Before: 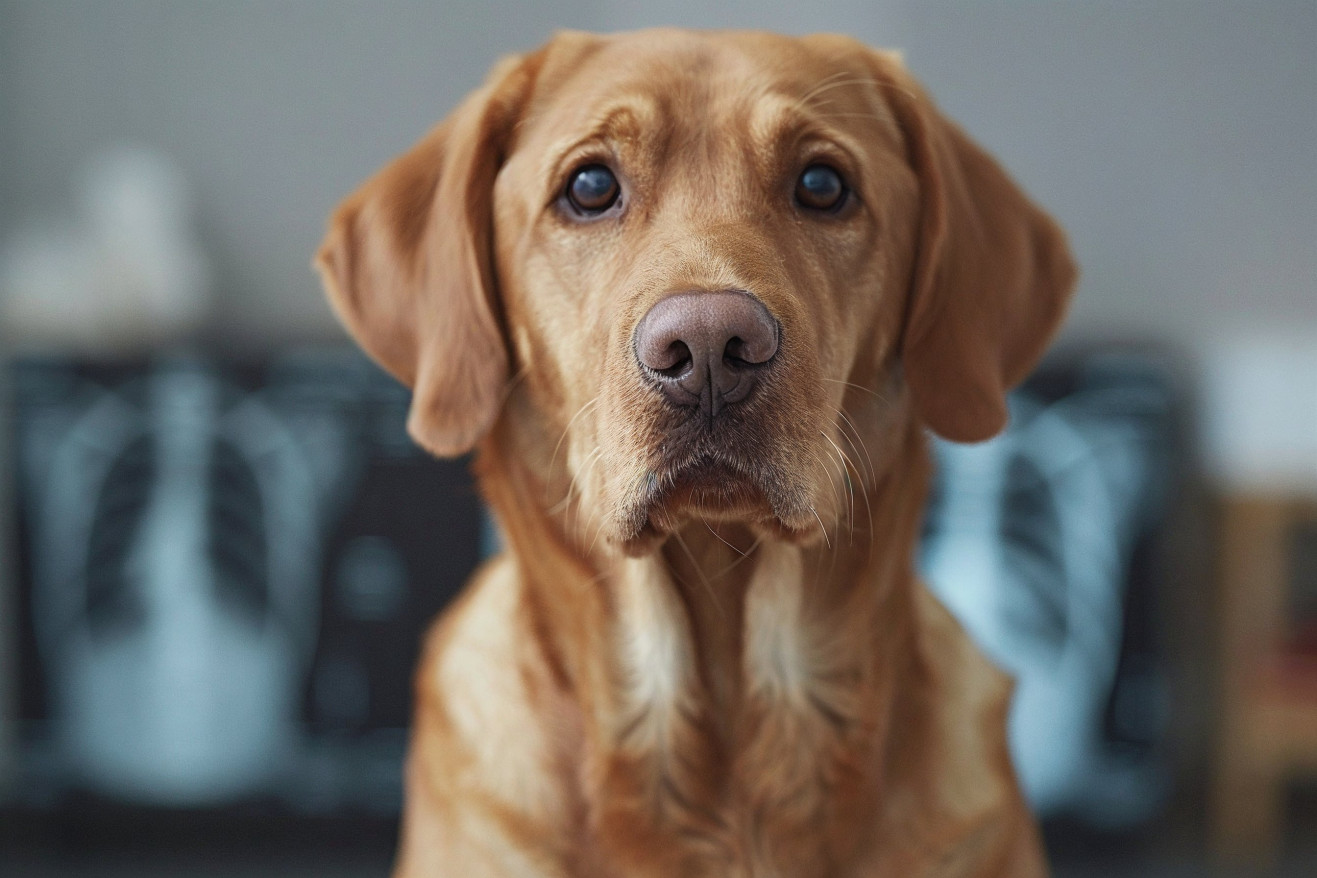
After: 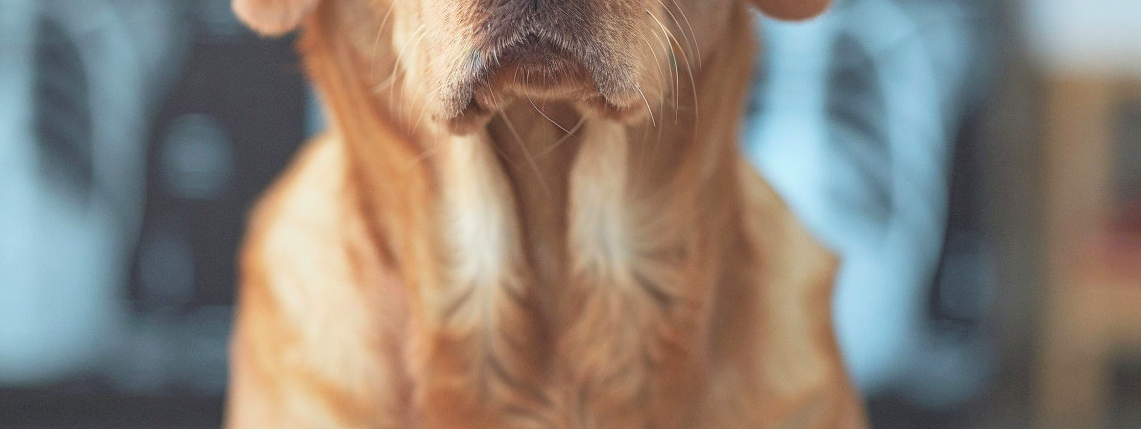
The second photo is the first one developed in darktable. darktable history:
crop and rotate: left 13.306%, top 48.129%, bottom 2.928%
contrast brightness saturation: contrast 0.1, brightness 0.3, saturation 0.14
